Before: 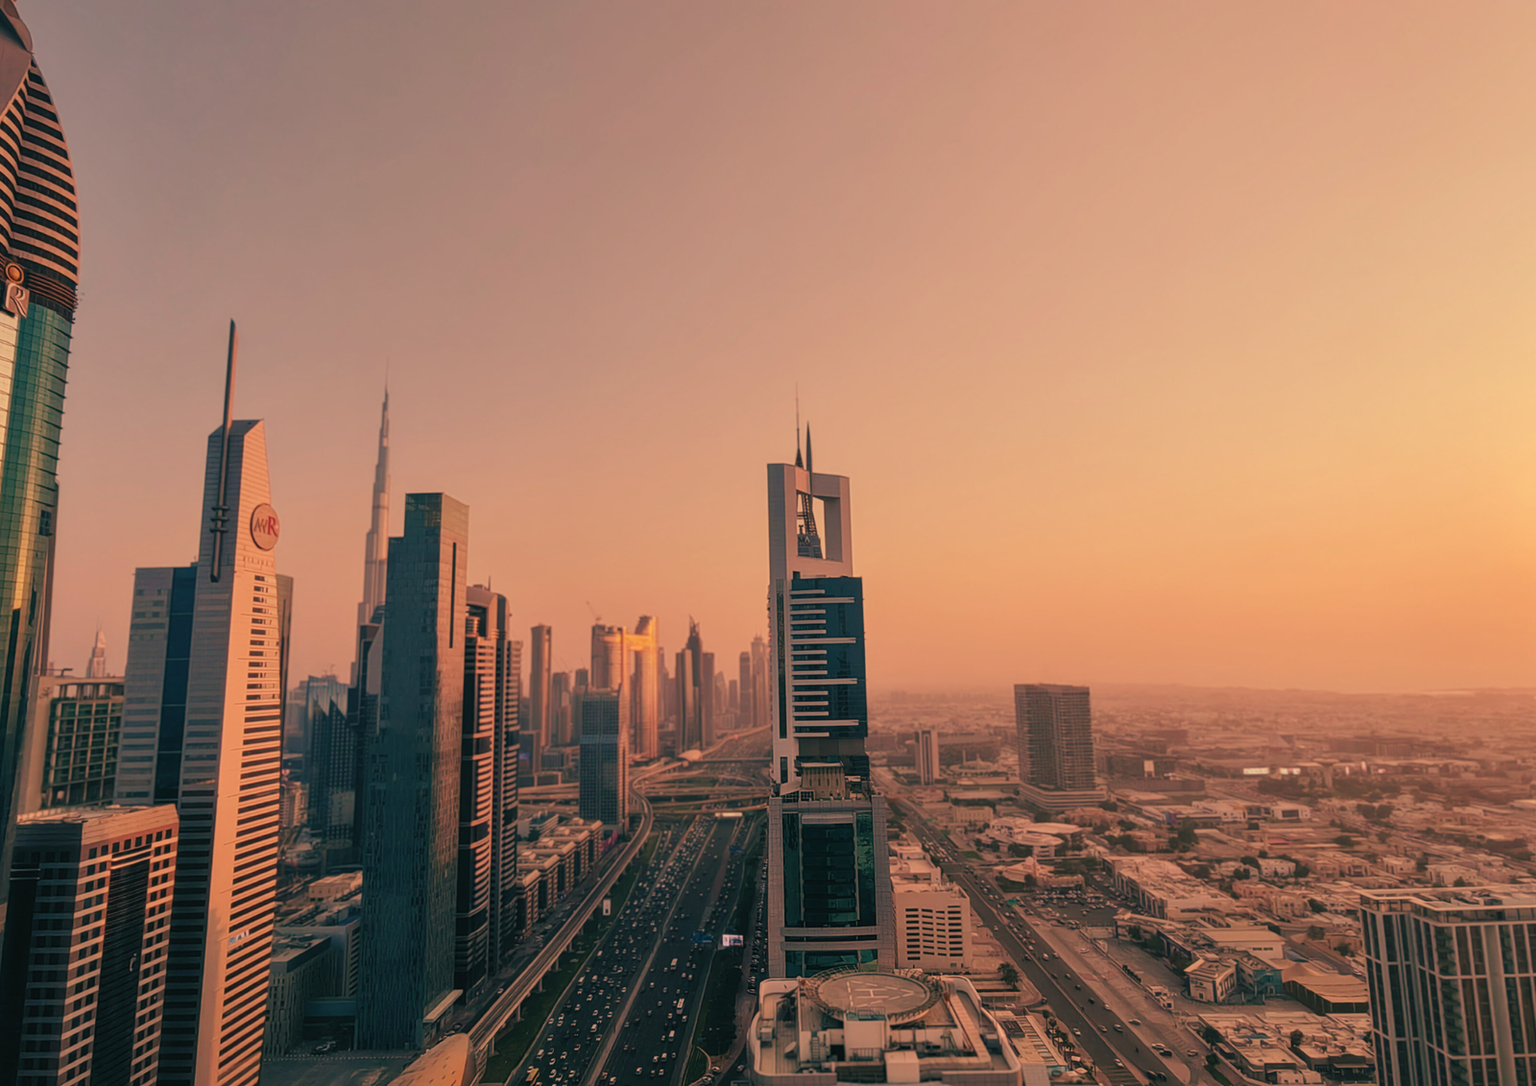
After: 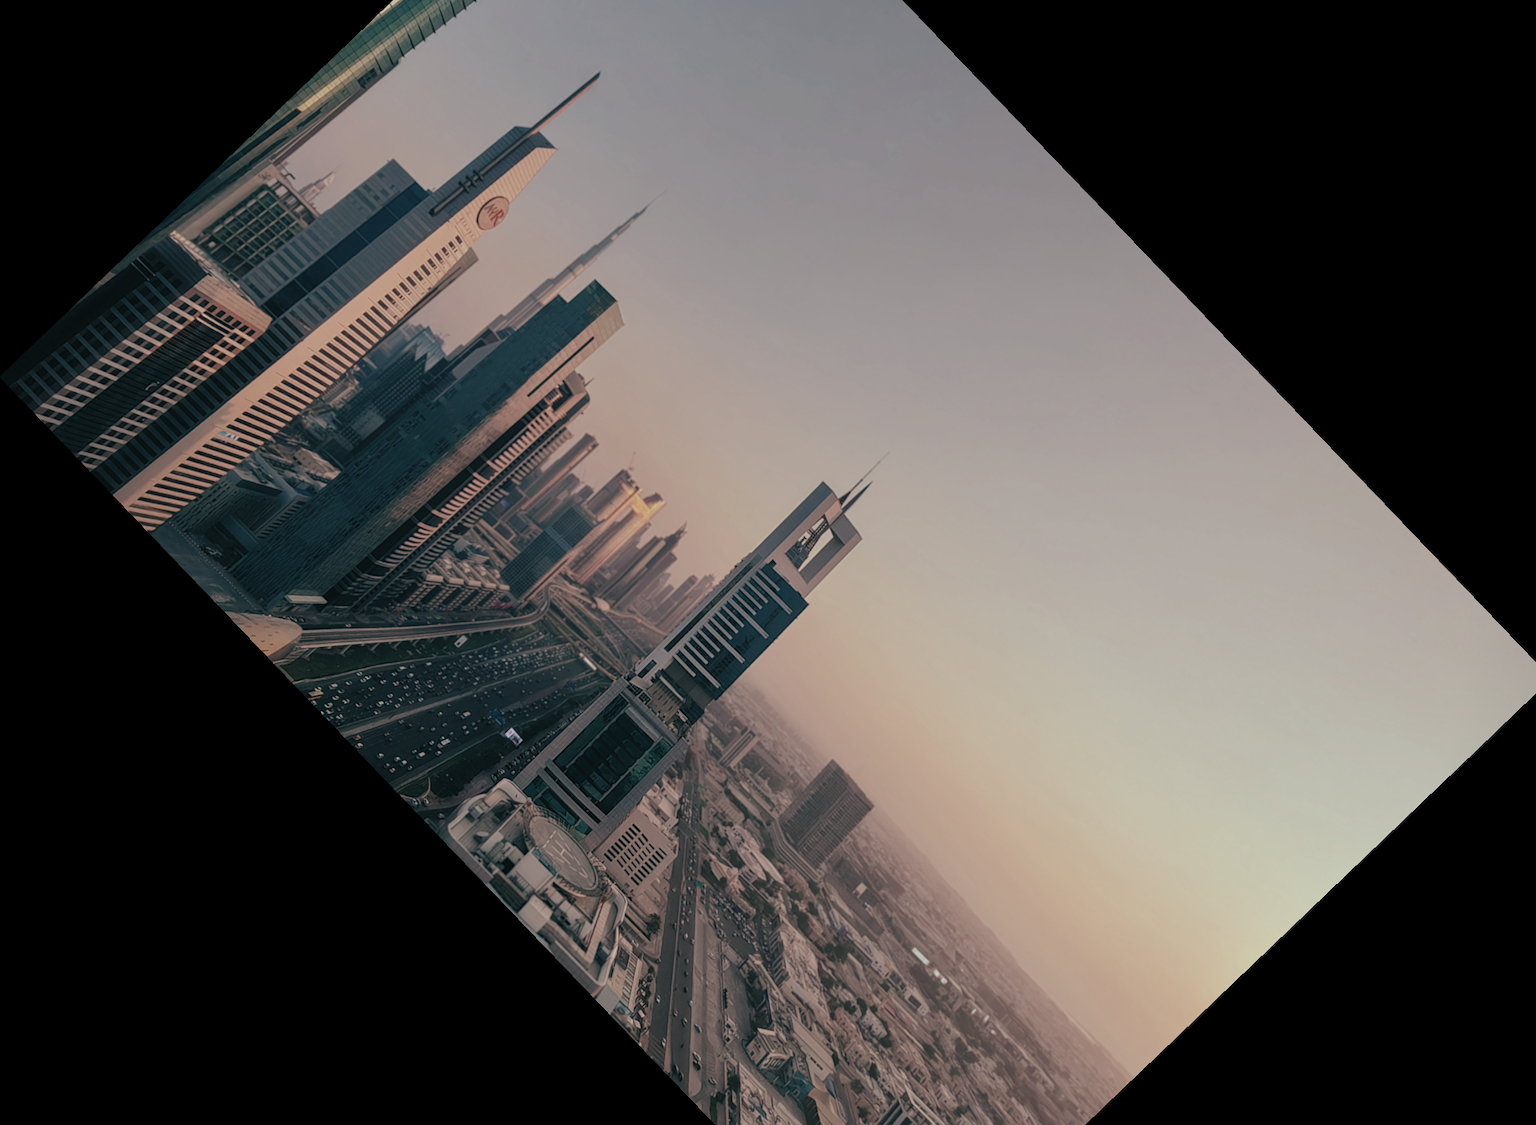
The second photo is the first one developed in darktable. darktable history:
crop and rotate: angle -46.26°, top 16.234%, right 0.912%, bottom 11.704%
white balance: red 0.925, blue 1.046
exposure: compensate highlight preservation false
color correction: highlights a* -12.64, highlights b* -18.1, saturation 0.7
vignetting: fall-off start 91.19%
